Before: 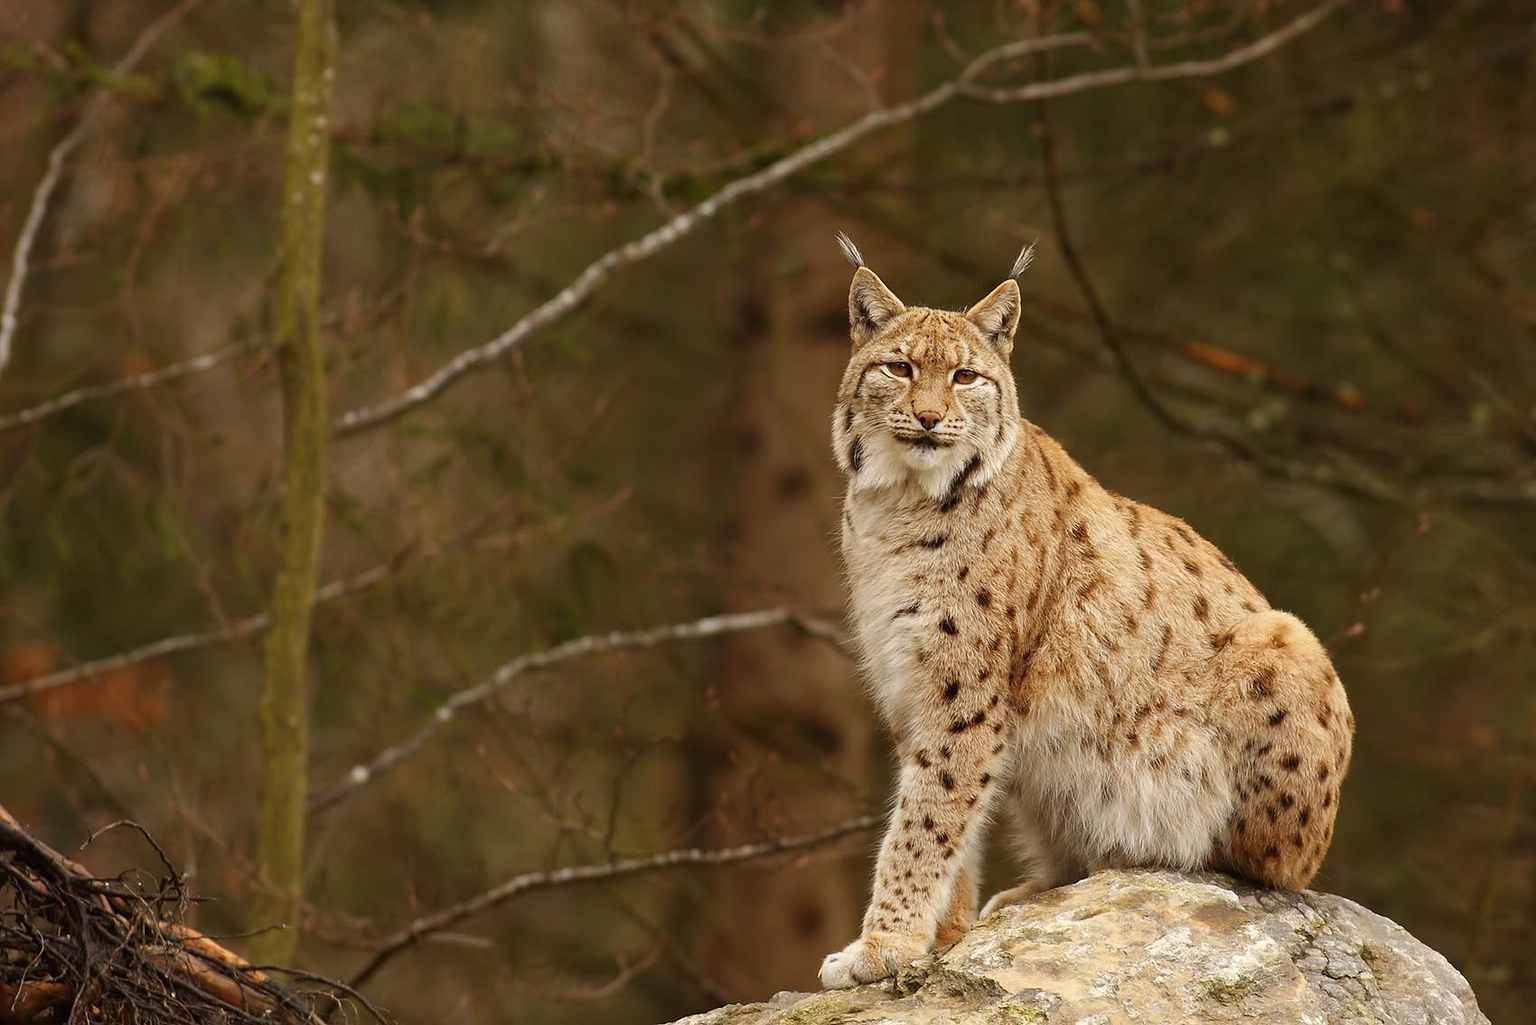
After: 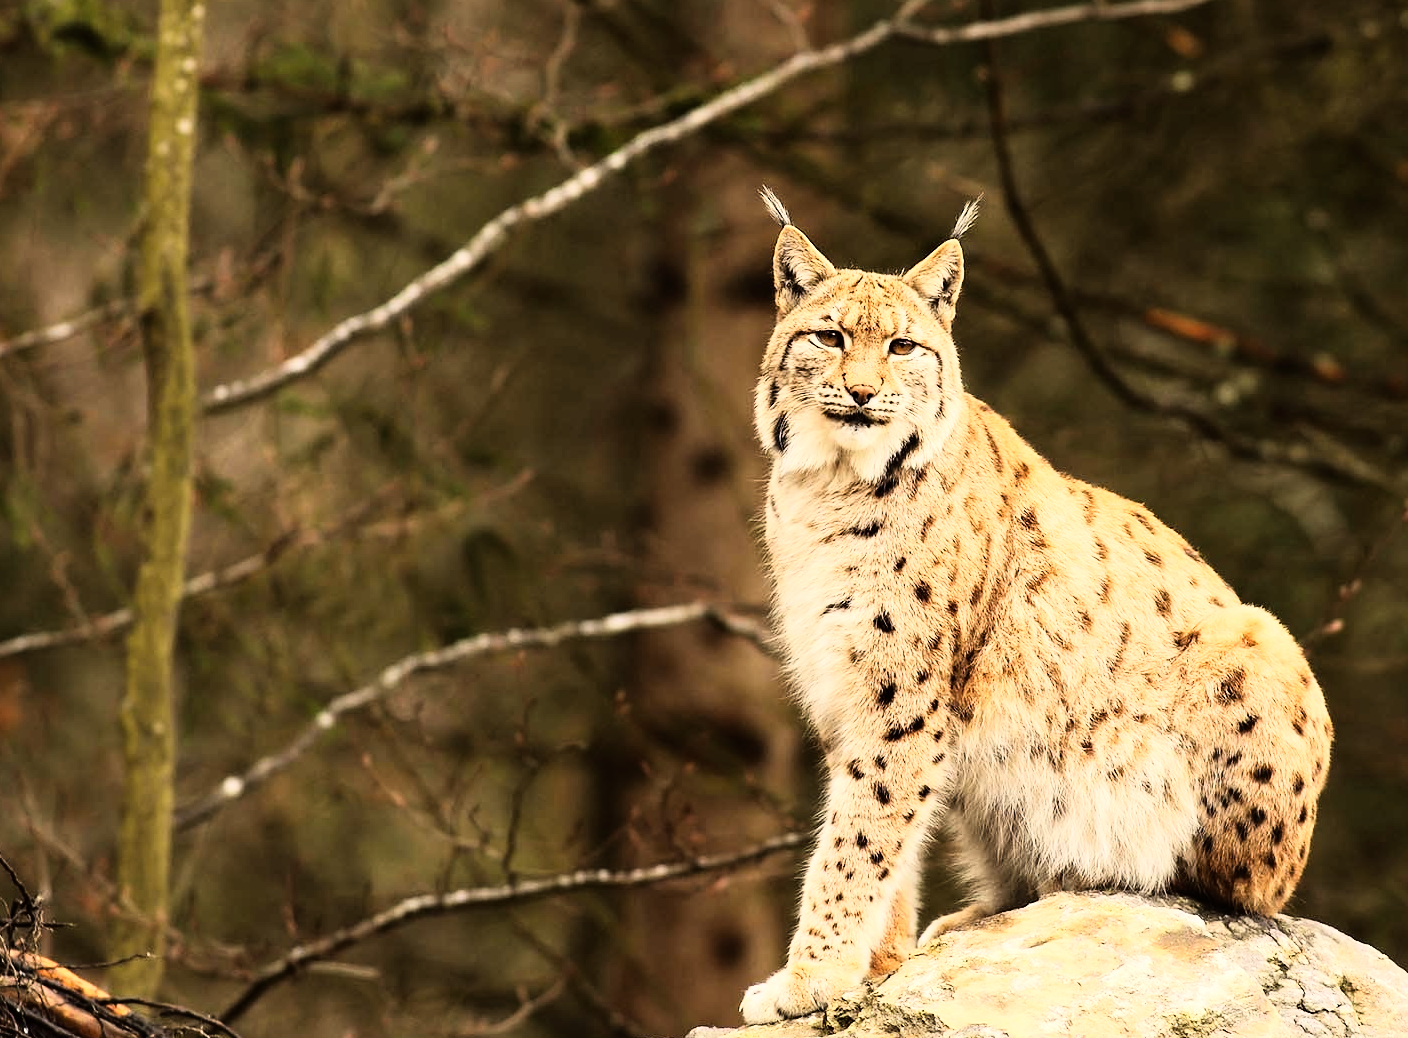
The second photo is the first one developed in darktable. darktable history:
crop: left 9.807%, top 6.259%, right 7.334%, bottom 2.177%
rgb curve: curves: ch0 [(0, 0) (0.21, 0.15) (0.24, 0.21) (0.5, 0.75) (0.75, 0.96) (0.89, 0.99) (1, 1)]; ch1 [(0, 0.02) (0.21, 0.13) (0.25, 0.2) (0.5, 0.67) (0.75, 0.9) (0.89, 0.97) (1, 1)]; ch2 [(0, 0.02) (0.21, 0.13) (0.25, 0.2) (0.5, 0.67) (0.75, 0.9) (0.89, 0.97) (1, 1)], compensate middle gray true
